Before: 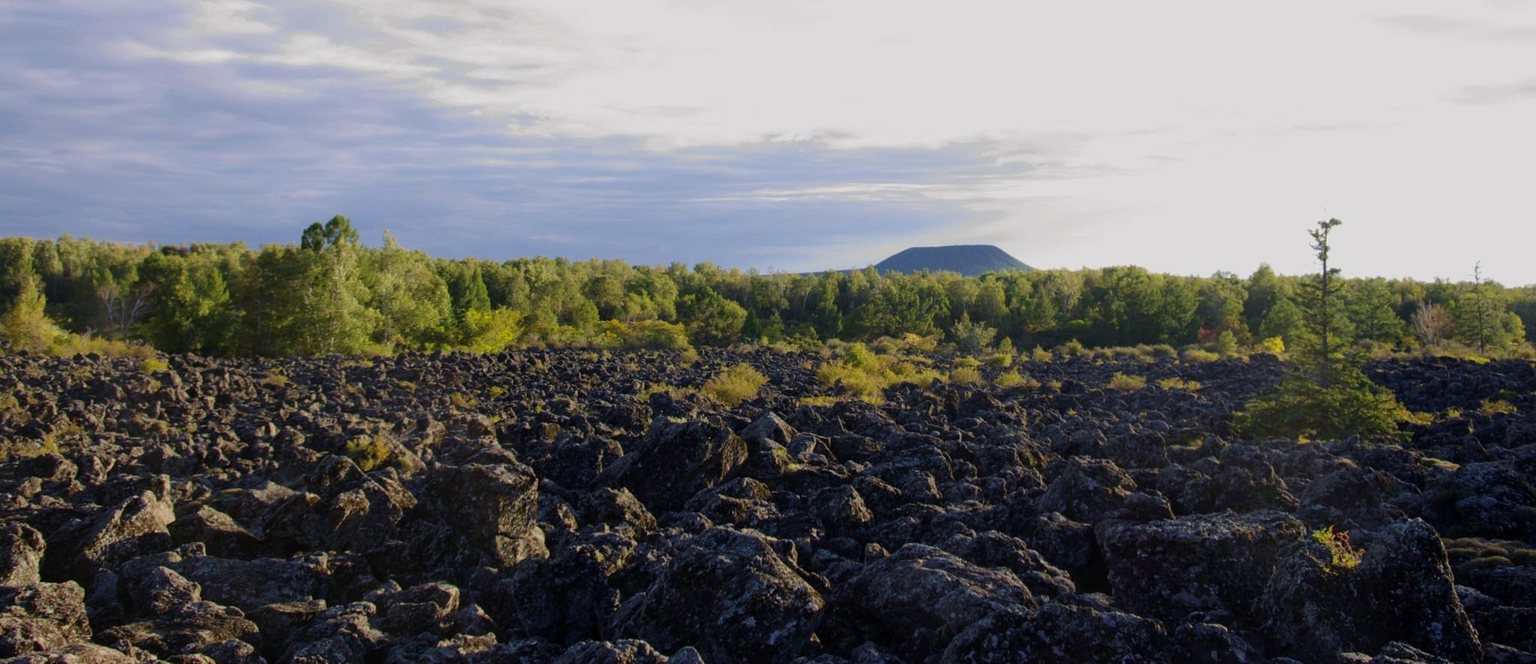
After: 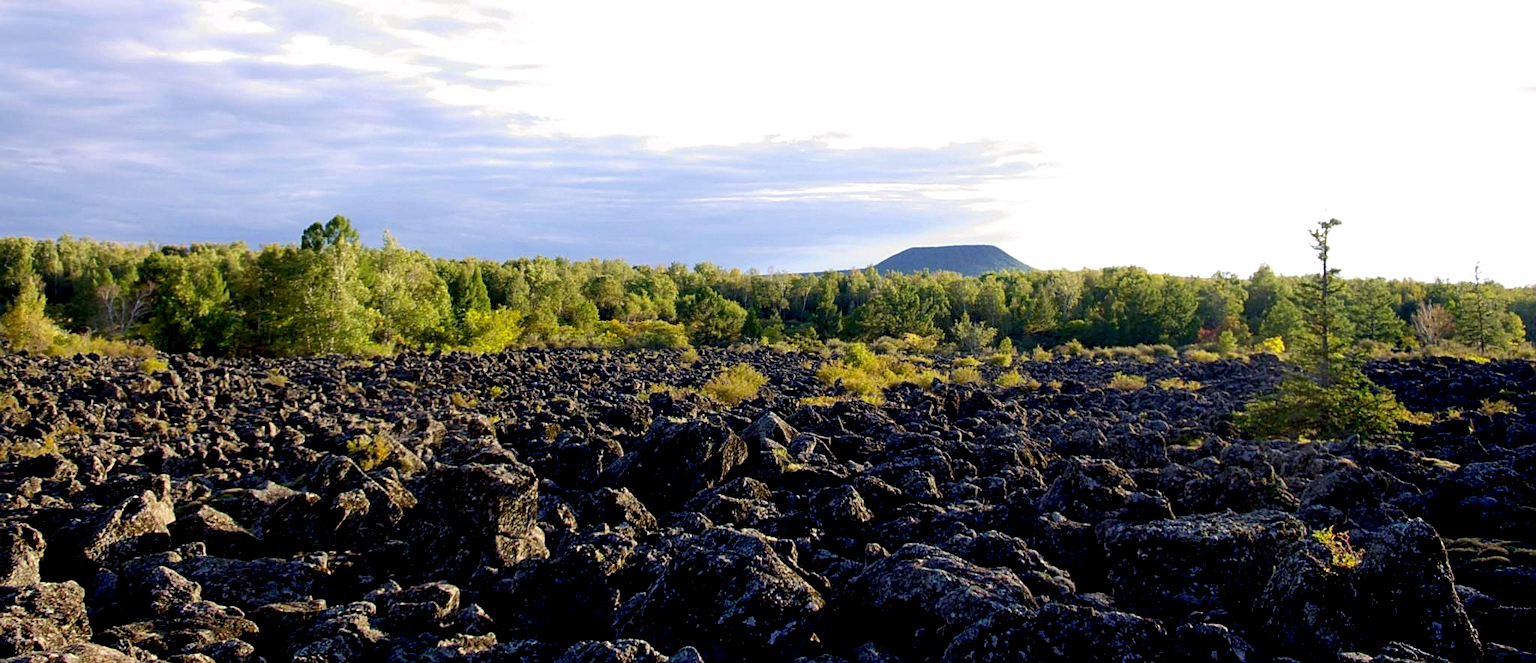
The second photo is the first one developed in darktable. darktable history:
sharpen: on, module defaults
exposure: black level correction 0.012, exposure 0.69 EV, compensate highlight preservation false
